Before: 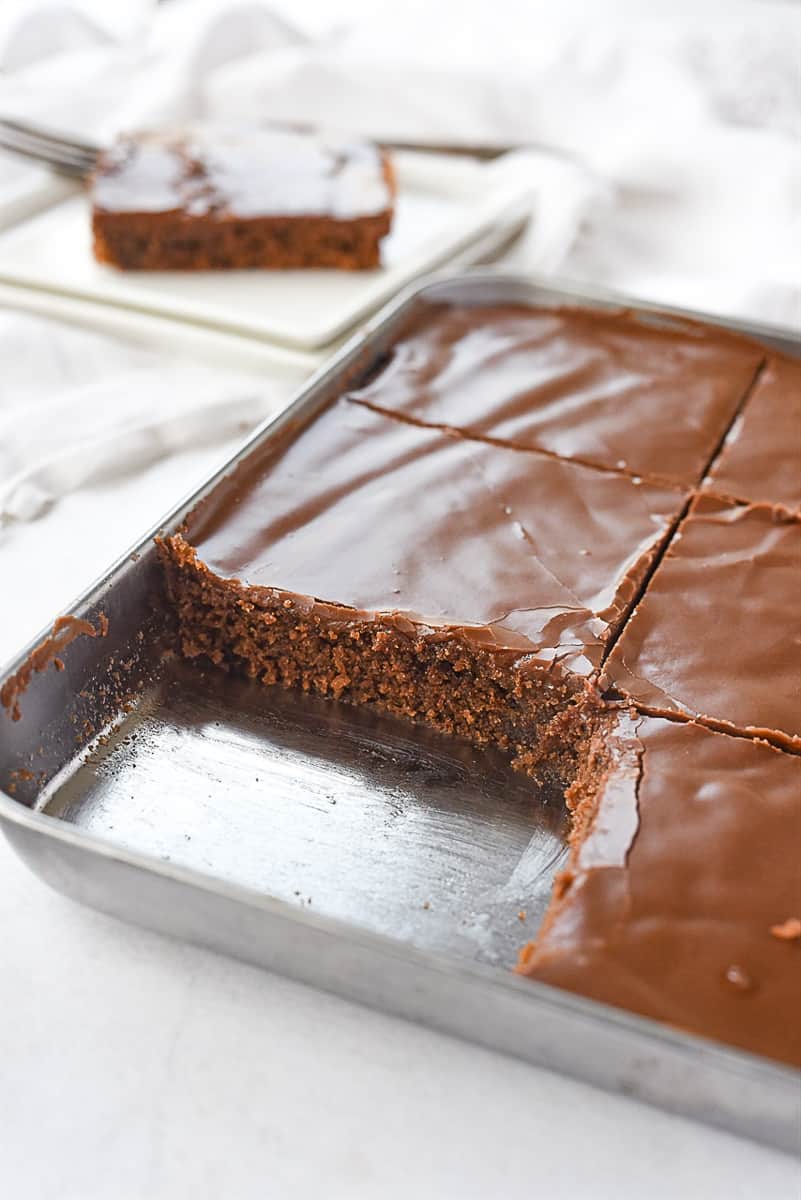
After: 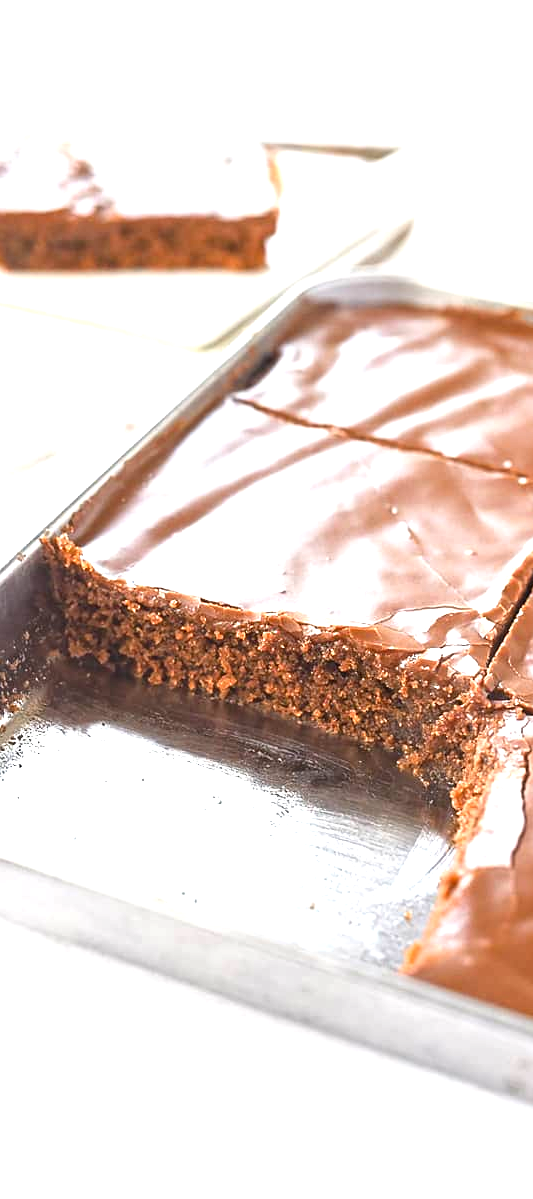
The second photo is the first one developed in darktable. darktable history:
exposure: black level correction 0, exposure 1.2 EV, compensate exposure bias true, compensate highlight preservation false
crop and rotate: left 14.436%, right 18.898%
